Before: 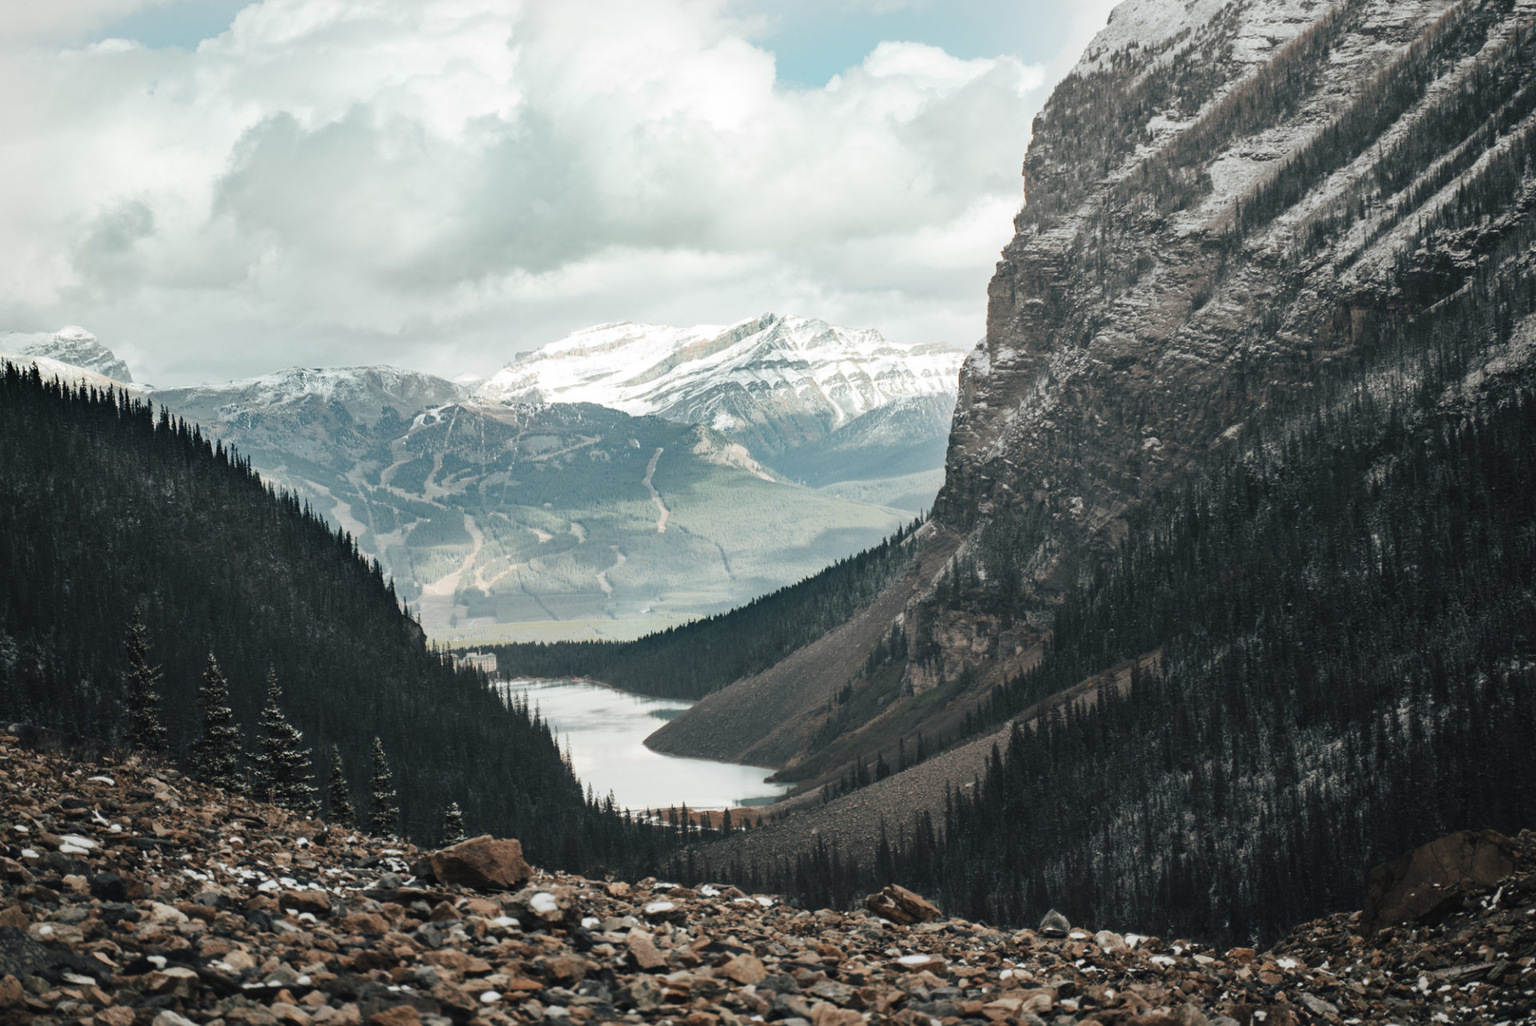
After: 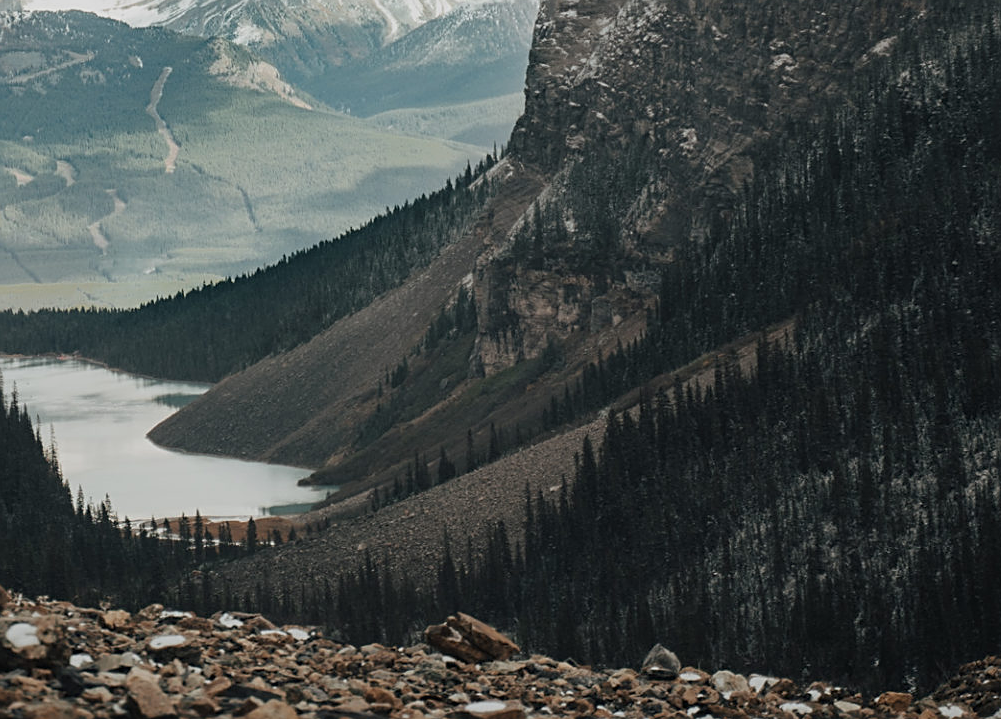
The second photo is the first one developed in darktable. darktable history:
sharpen: on, module defaults
exposure: exposure -0.486 EV, compensate highlight preservation false
crop: left 34.229%, top 38.464%, right 13.625%, bottom 5.446%
contrast brightness saturation: saturation 0.124
